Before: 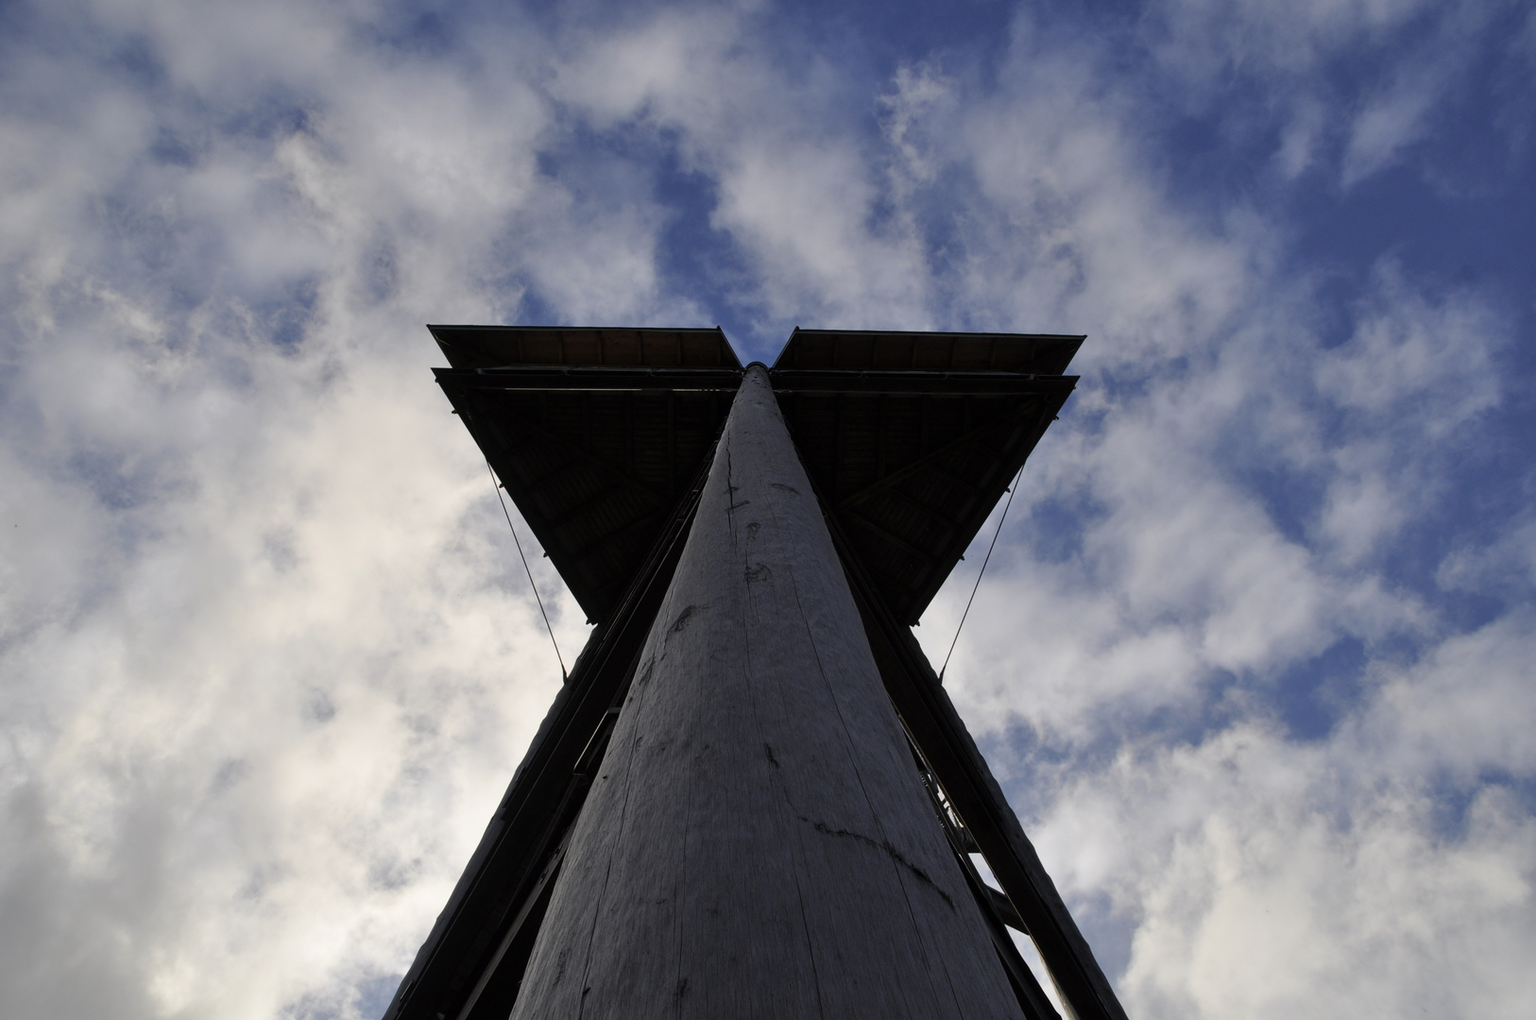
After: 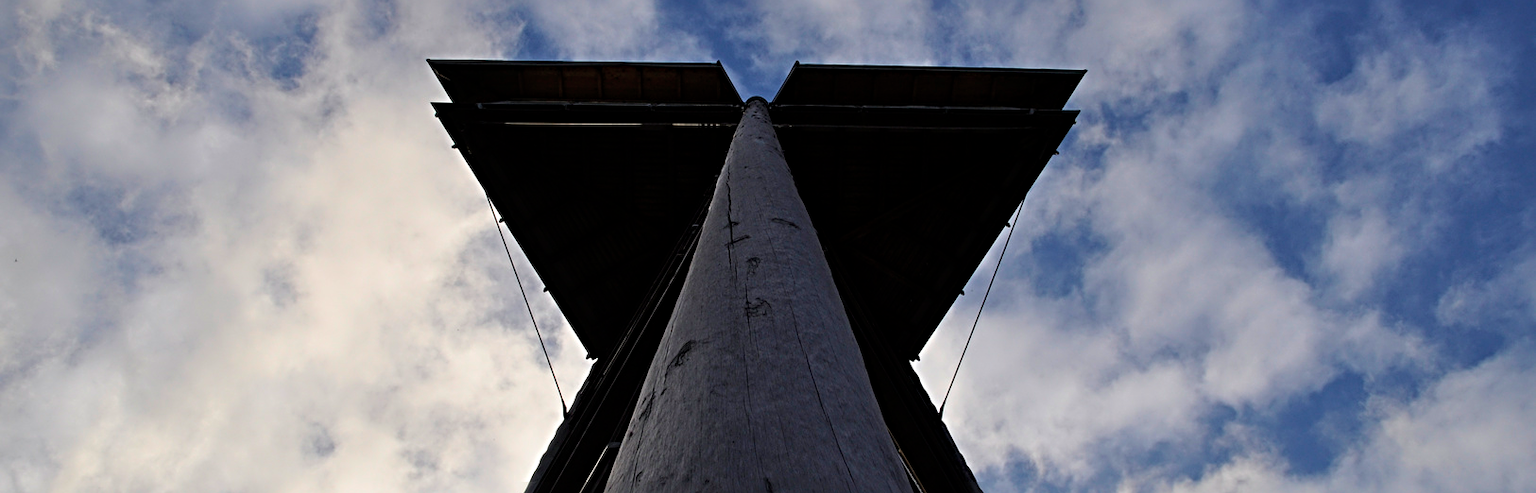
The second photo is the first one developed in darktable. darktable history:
sharpen: radius 4.883
crop and rotate: top 26.056%, bottom 25.543%
velvia: on, module defaults
